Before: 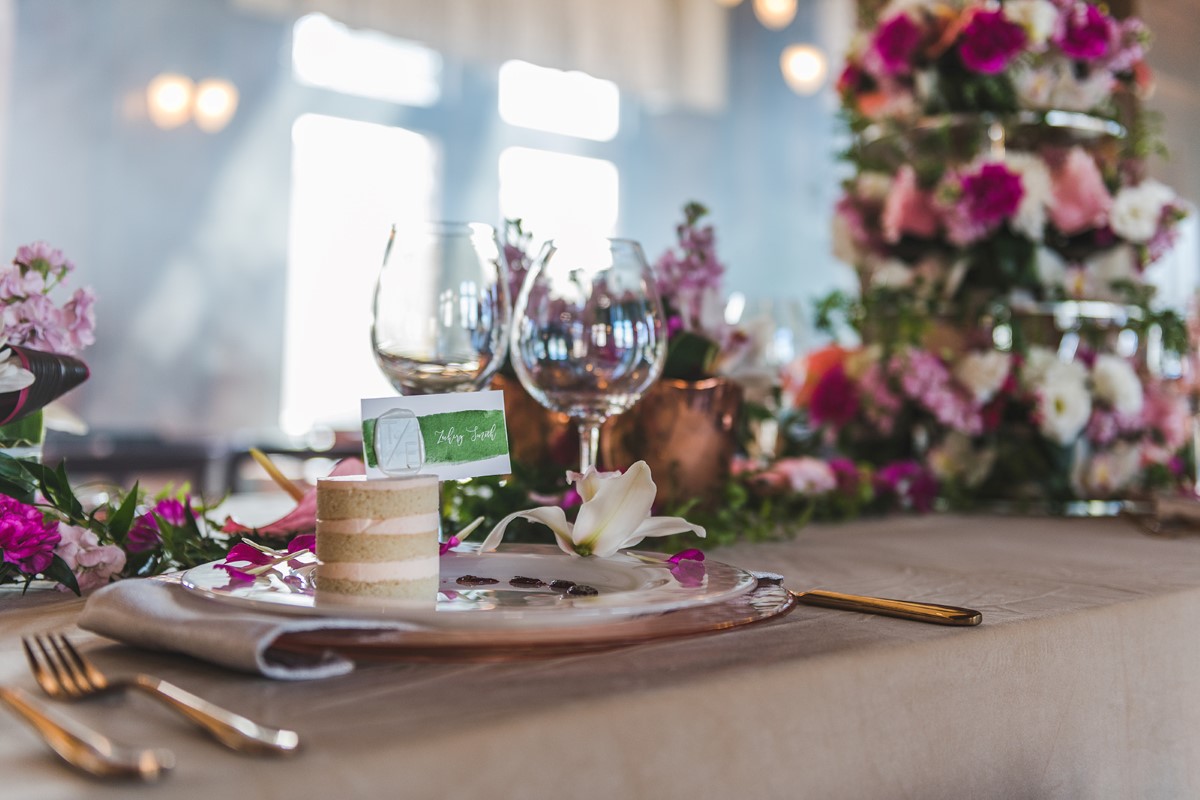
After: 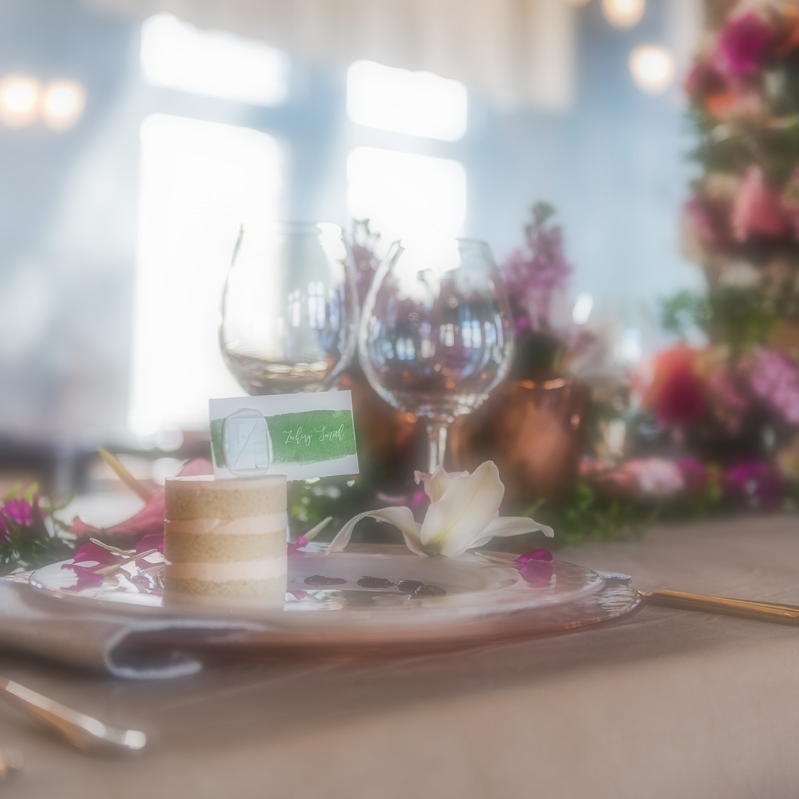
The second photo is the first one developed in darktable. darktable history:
crop and rotate: left 12.673%, right 20.66%
soften: on, module defaults
